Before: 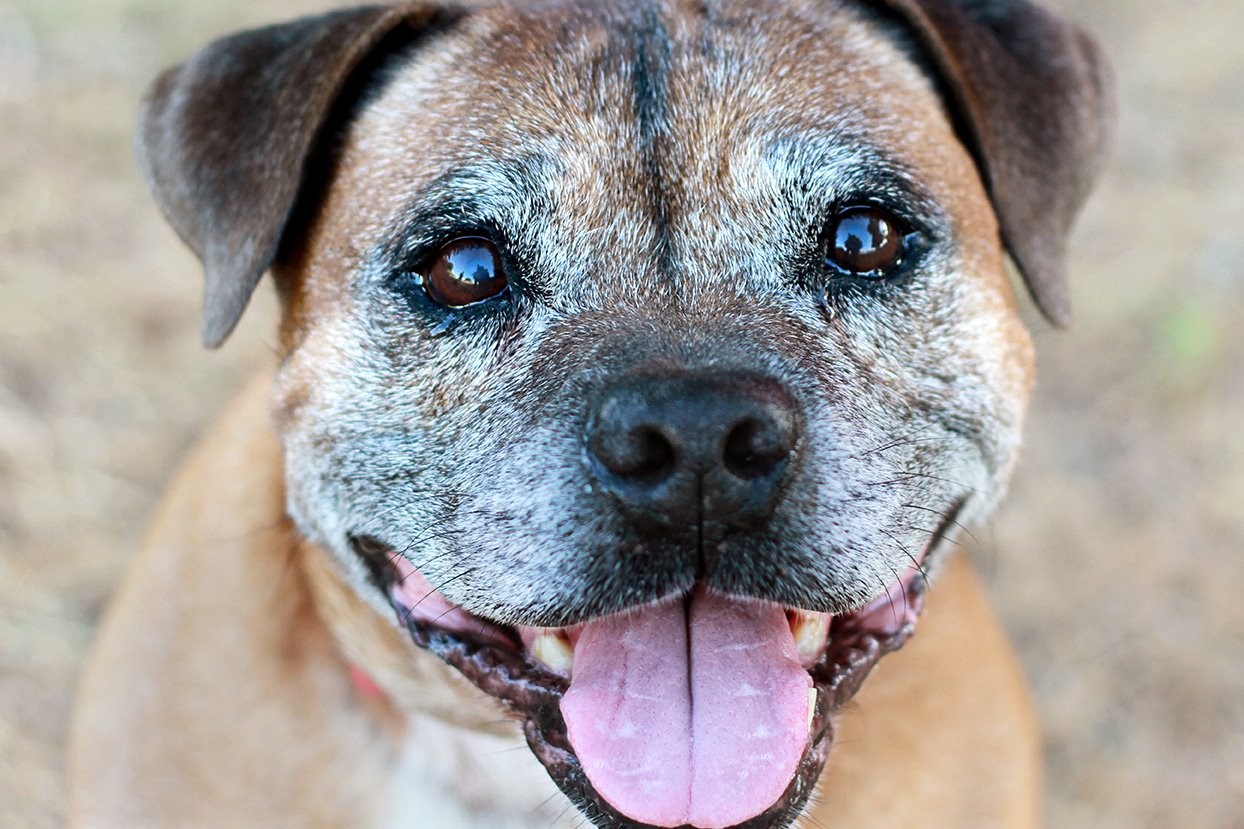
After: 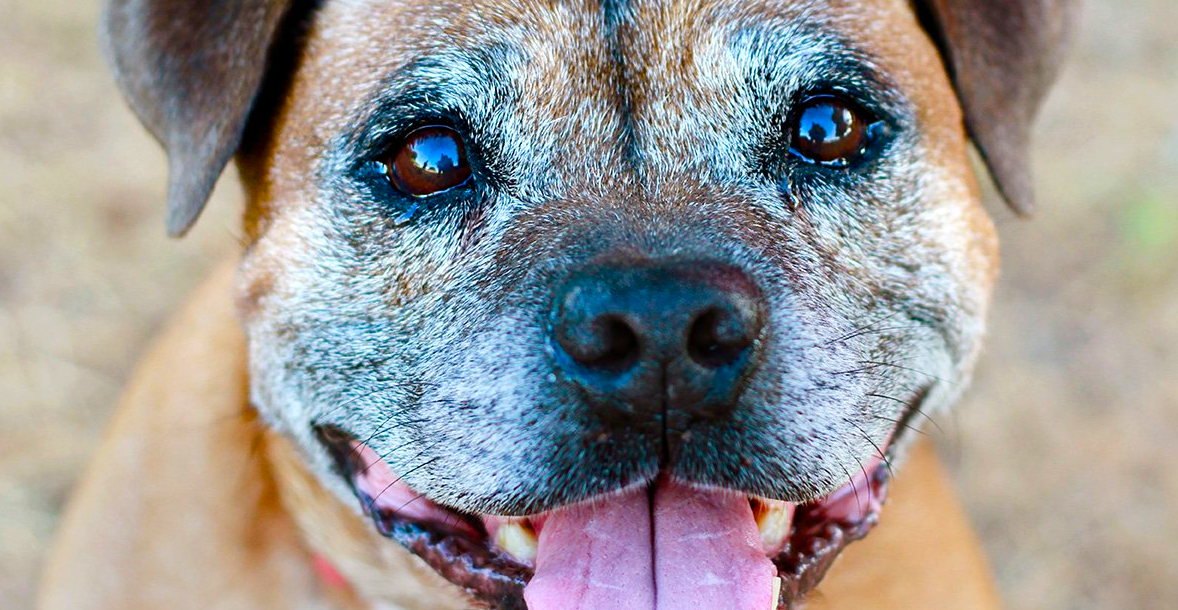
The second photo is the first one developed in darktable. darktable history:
color balance rgb: power › hue 210.68°, linear chroma grading › shadows 31.701%, linear chroma grading › global chroma -1.673%, linear chroma grading › mid-tones 4.302%, perceptual saturation grading › global saturation 20%, perceptual saturation grading › highlights -25.003%, perceptual saturation grading › shadows 24.013%, global vibrance 39.33%
crop and rotate: left 2.927%, top 13.498%, right 2.327%, bottom 12.873%
